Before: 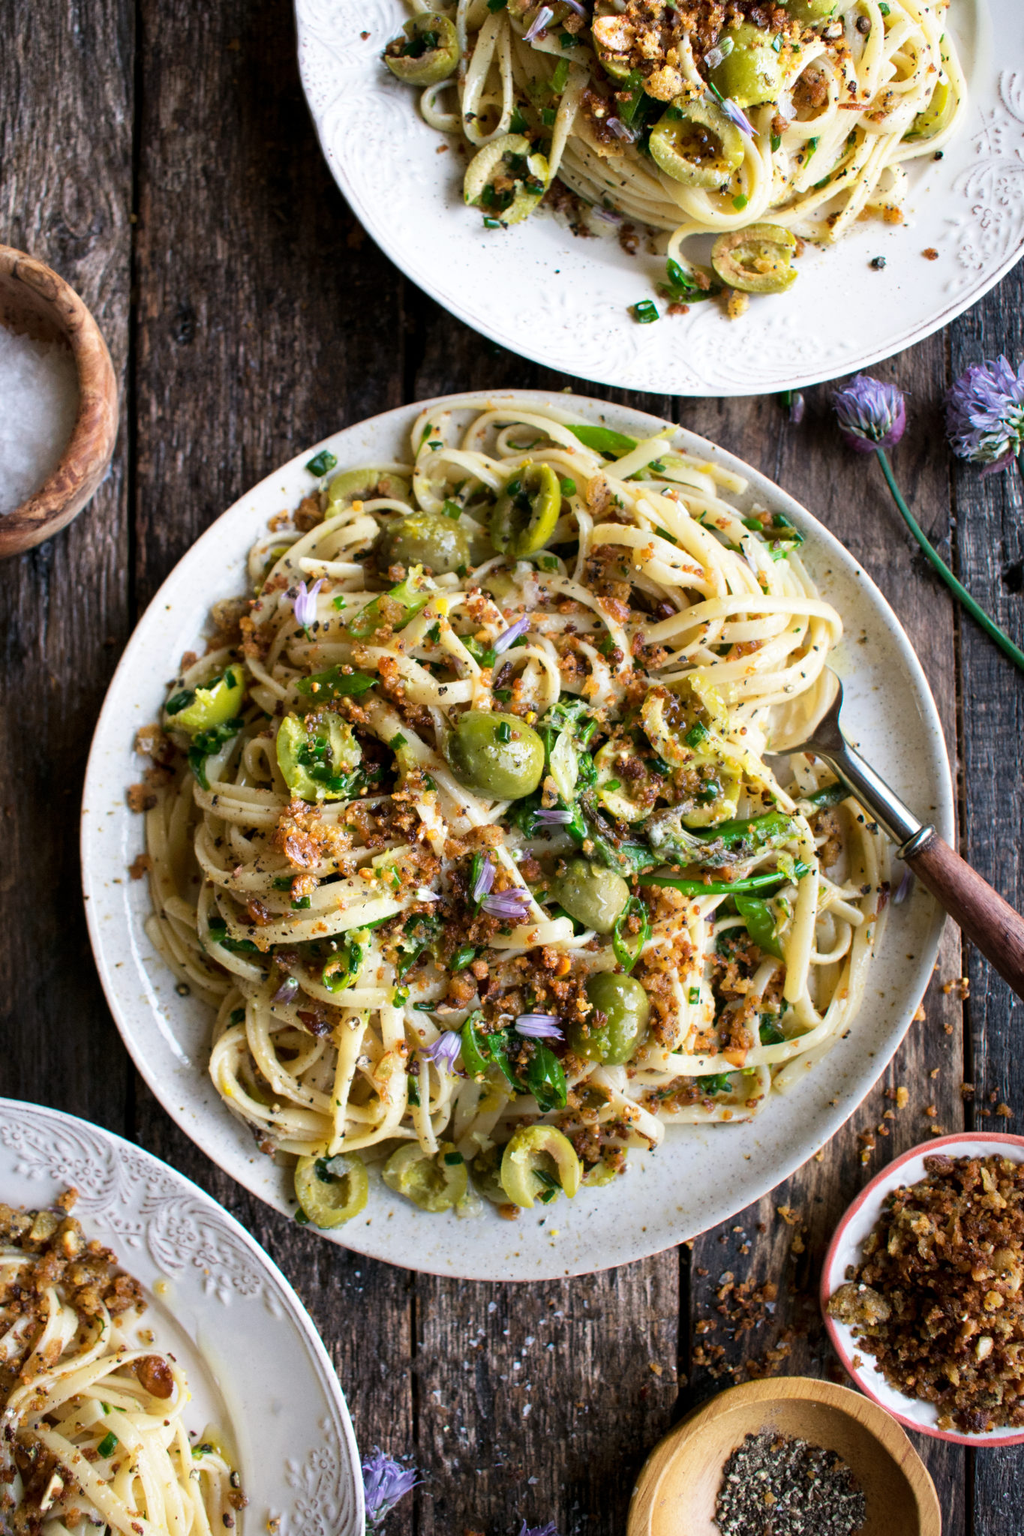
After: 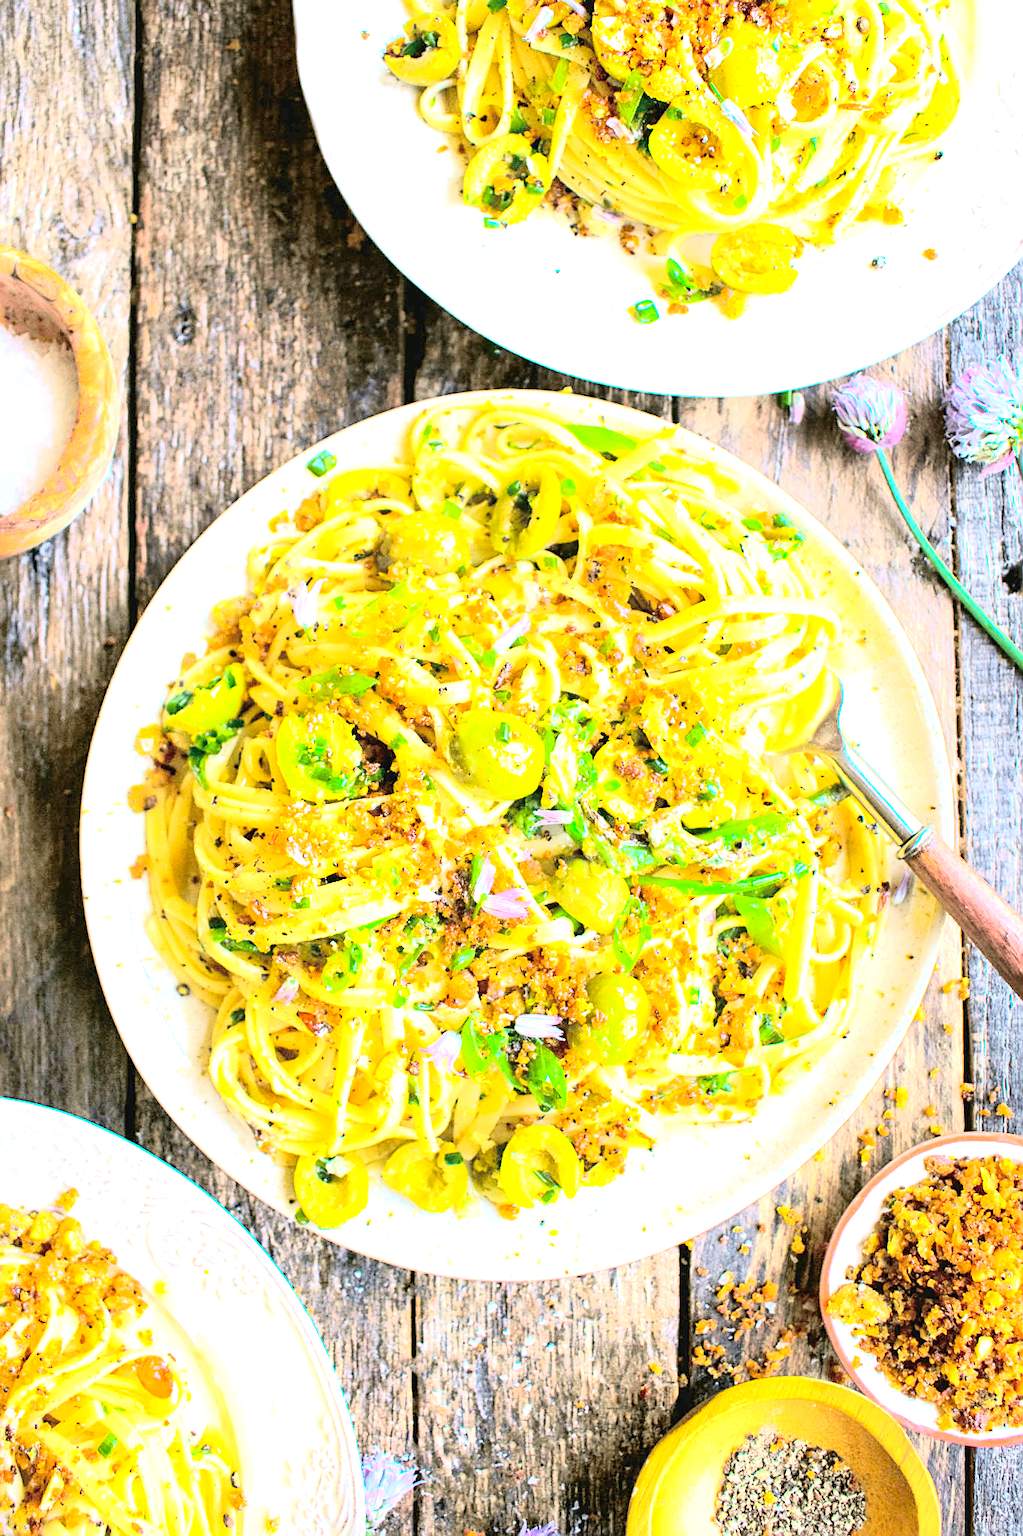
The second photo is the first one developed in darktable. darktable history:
exposure: black level correction 0, exposure 2.326 EV, compensate highlight preservation false
sharpen: on, module defaults
contrast brightness saturation: brightness 0.286
tone curve: curves: ch0 [(0.003, 0.023) (0.071, 0.052) (0.249, 0.201) (0.466, 0.557) (0.625, 0.761) (0.783, 0.9) (0.994, 0.968)]; ch1 [(0, 0) (0.262, 0.227) (0.417, 0.386) (0.469, 0.467) (0.502, 0.498) (0.531, 0.521) (0.576, 0.586) (0.612, 0.634) (0.634, 0.68) (0.686, 0.728) (0.994, 0.987)]; ch2 [(0, 0) (0.262, 0.188) (0.385, 0.353) (0.427, 0.424) (0.495, 0.493) (0.518, 0.544) (0.55, 0.579) (0.595, 0.621) (0.644, 0.748) (1, 1)], color space Lab, independent channels, preserve colors none
